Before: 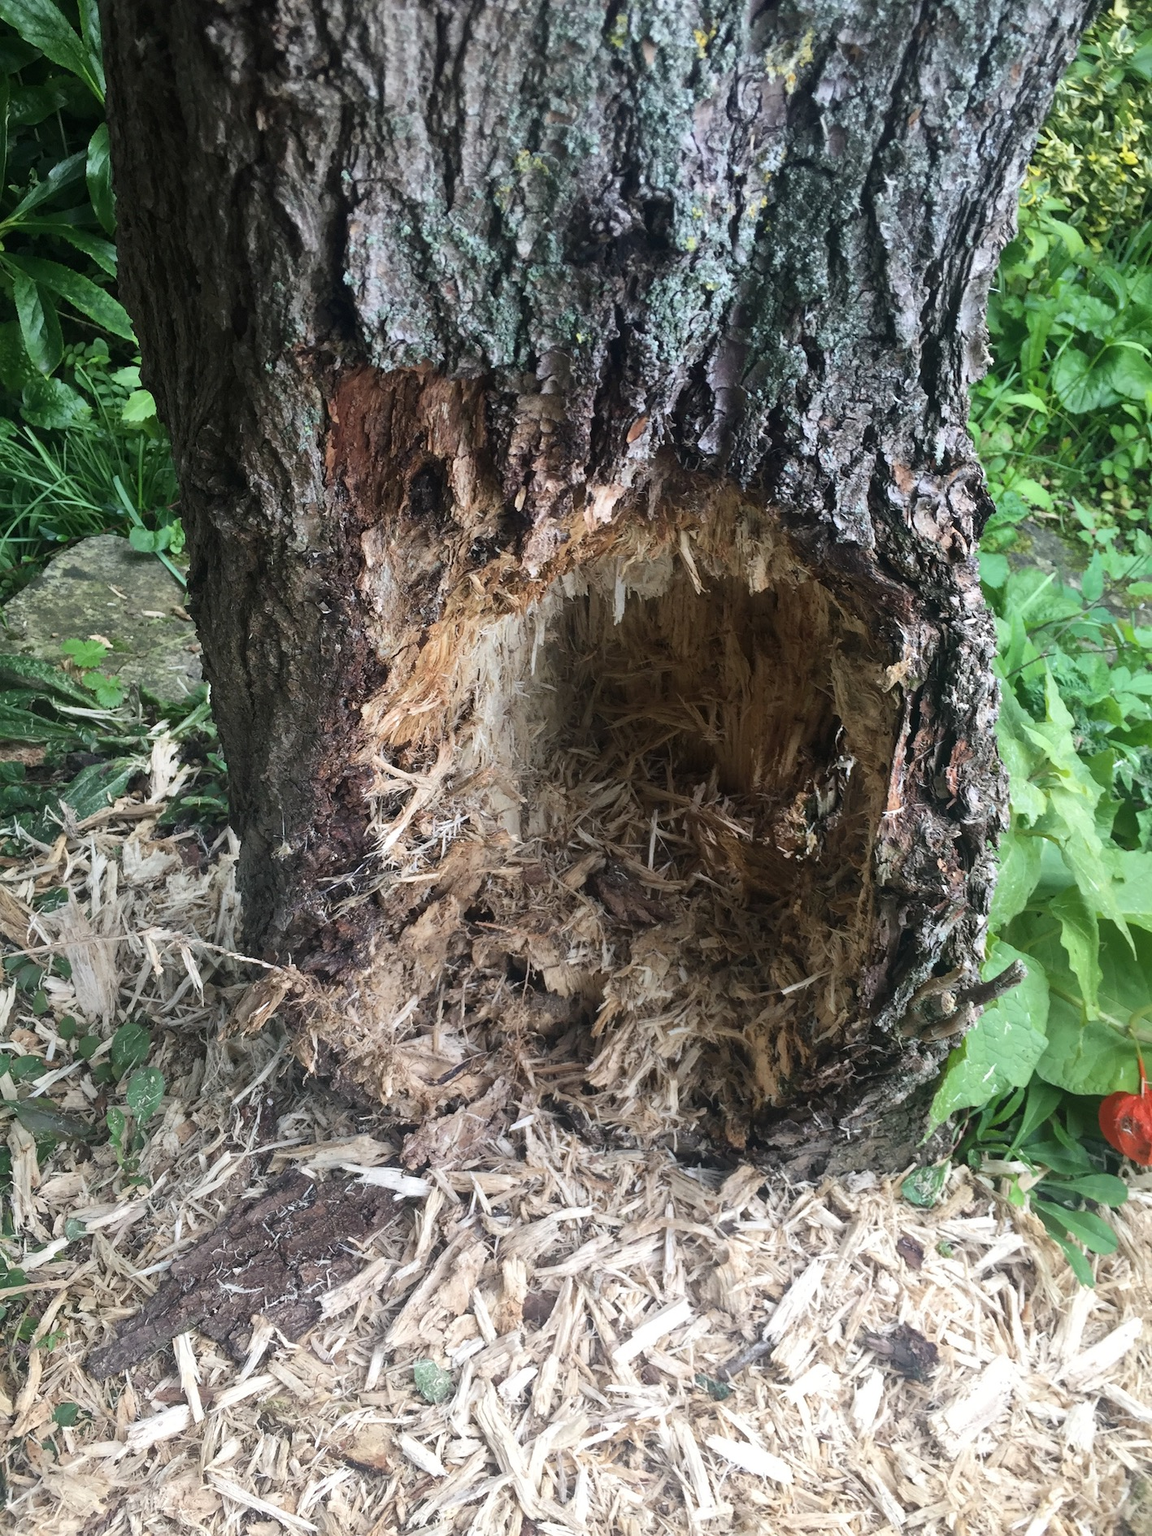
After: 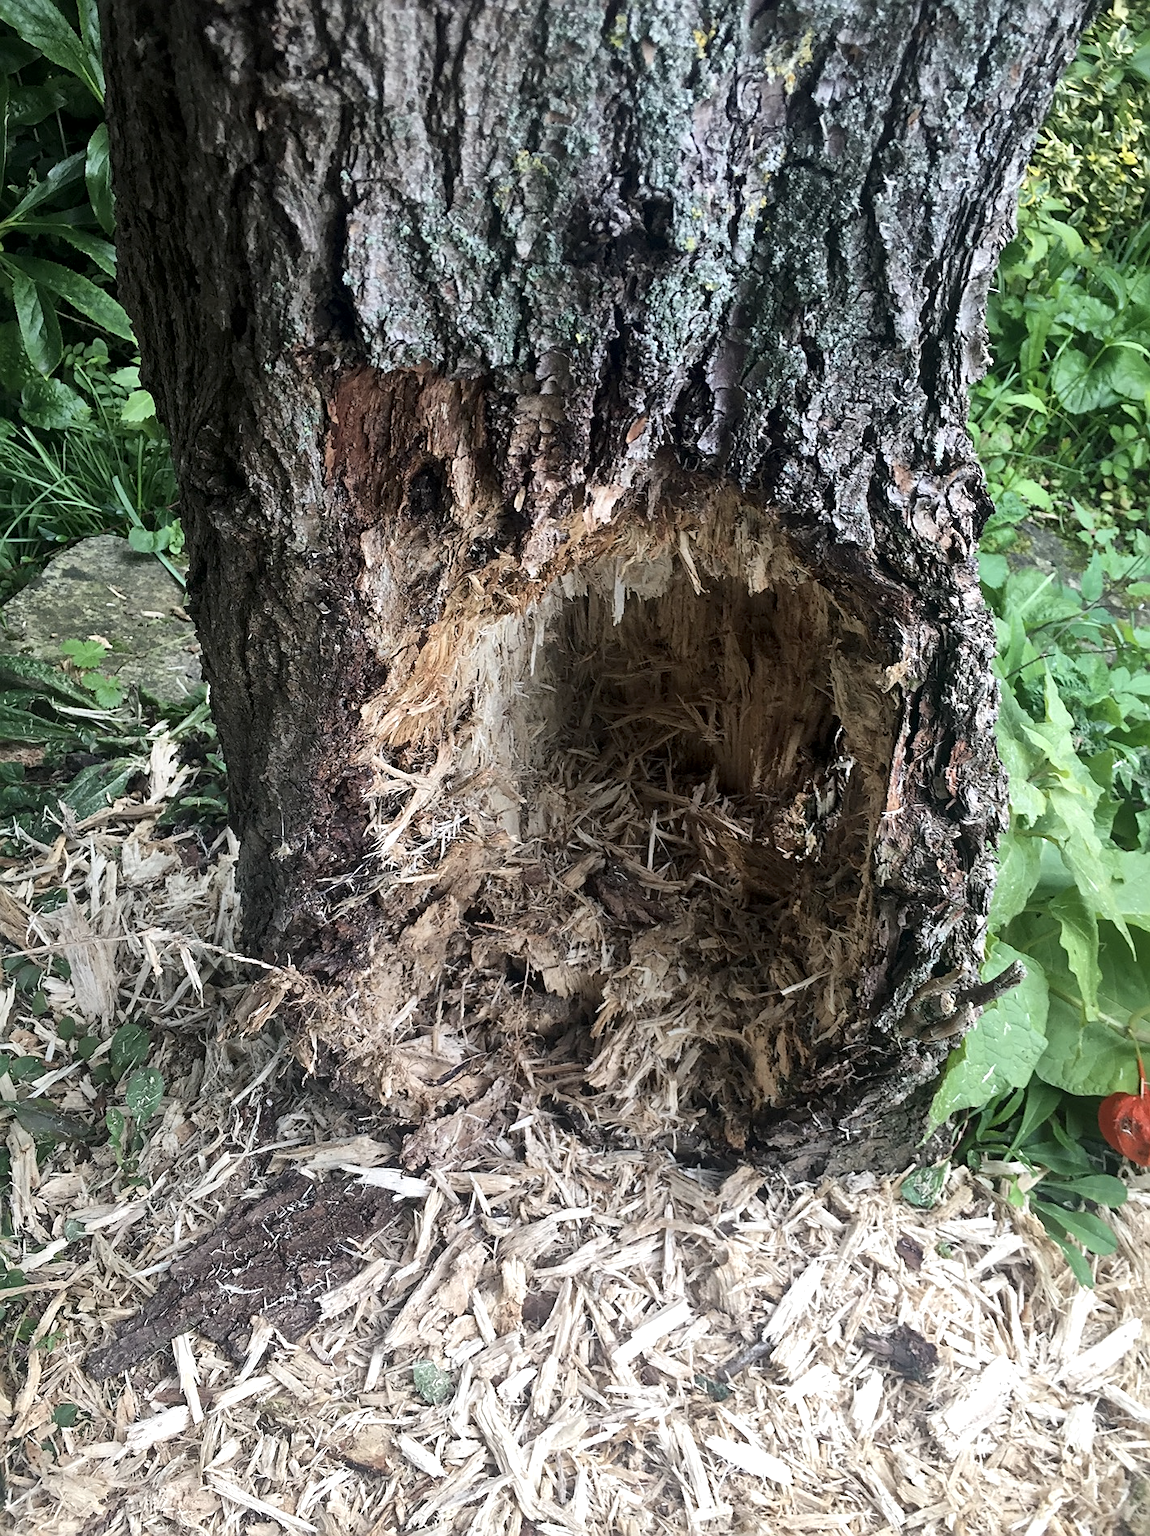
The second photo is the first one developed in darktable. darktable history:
color contrast: green-magenta contrast 0.84, blue-yellow contrast 0.86
crop and rotate: left 0.126%
sharpen: on, module defaults
local contrast: mode bilateral grid, contrast 20, coarseness 100, detail 150%, midtone range 0.2
